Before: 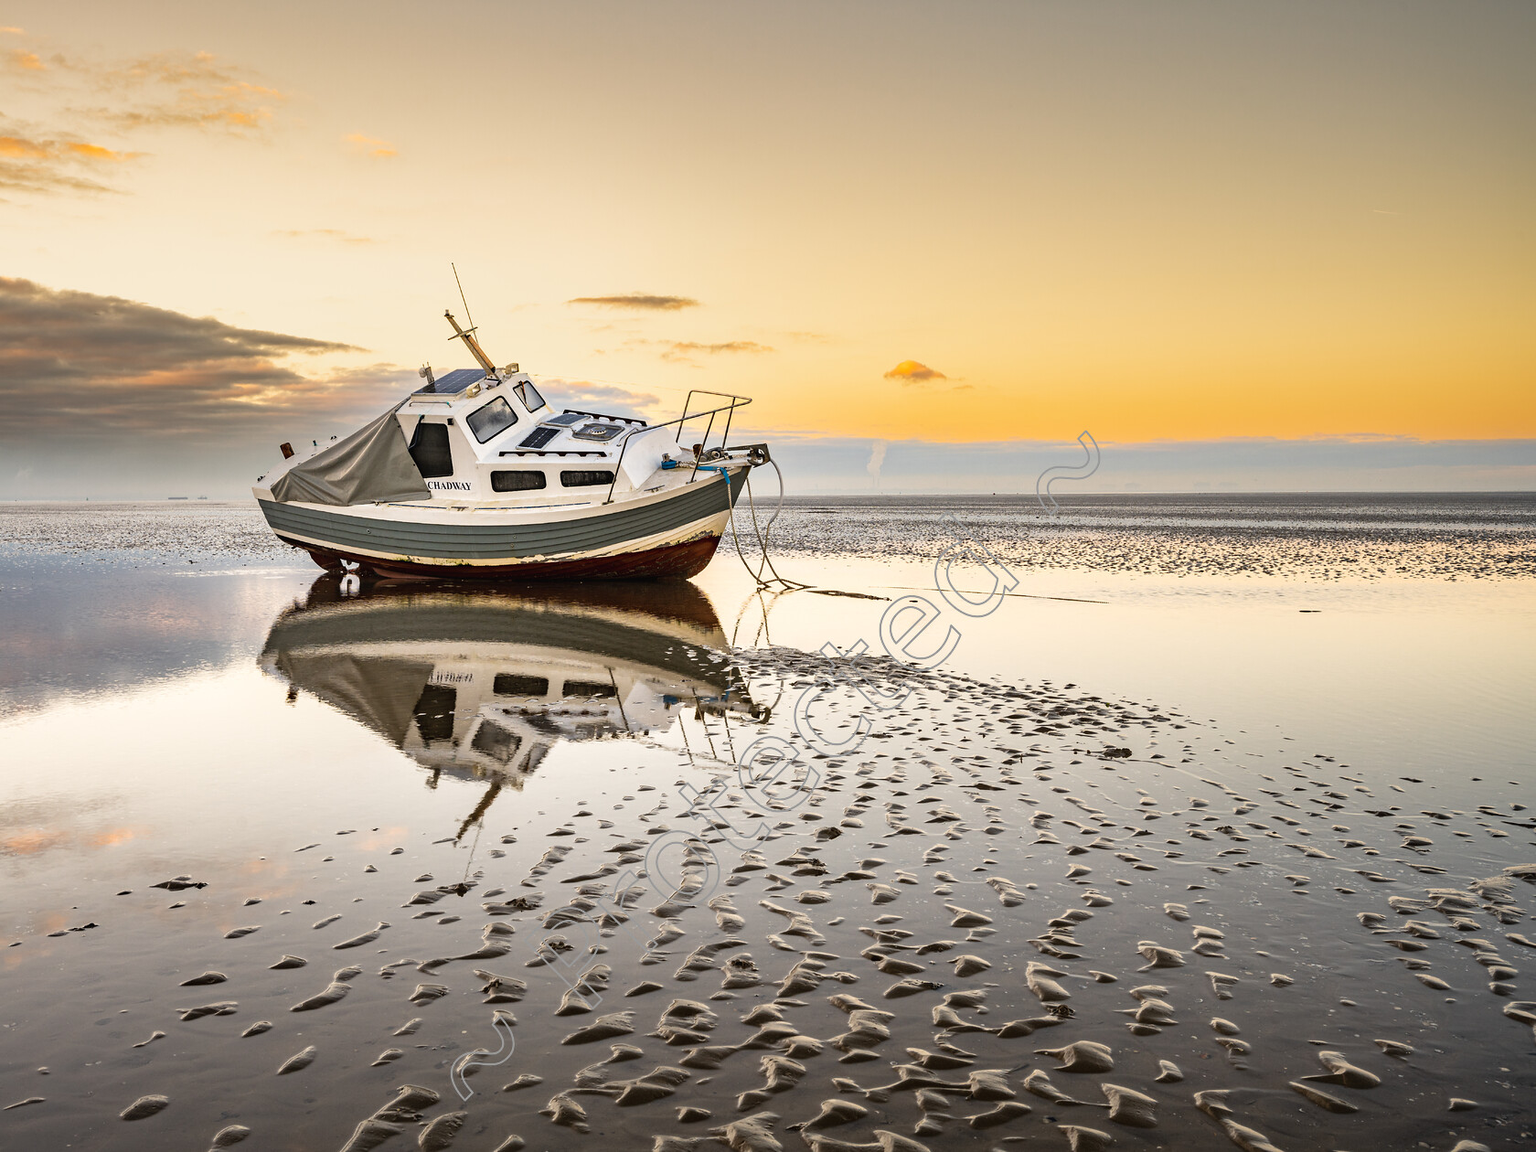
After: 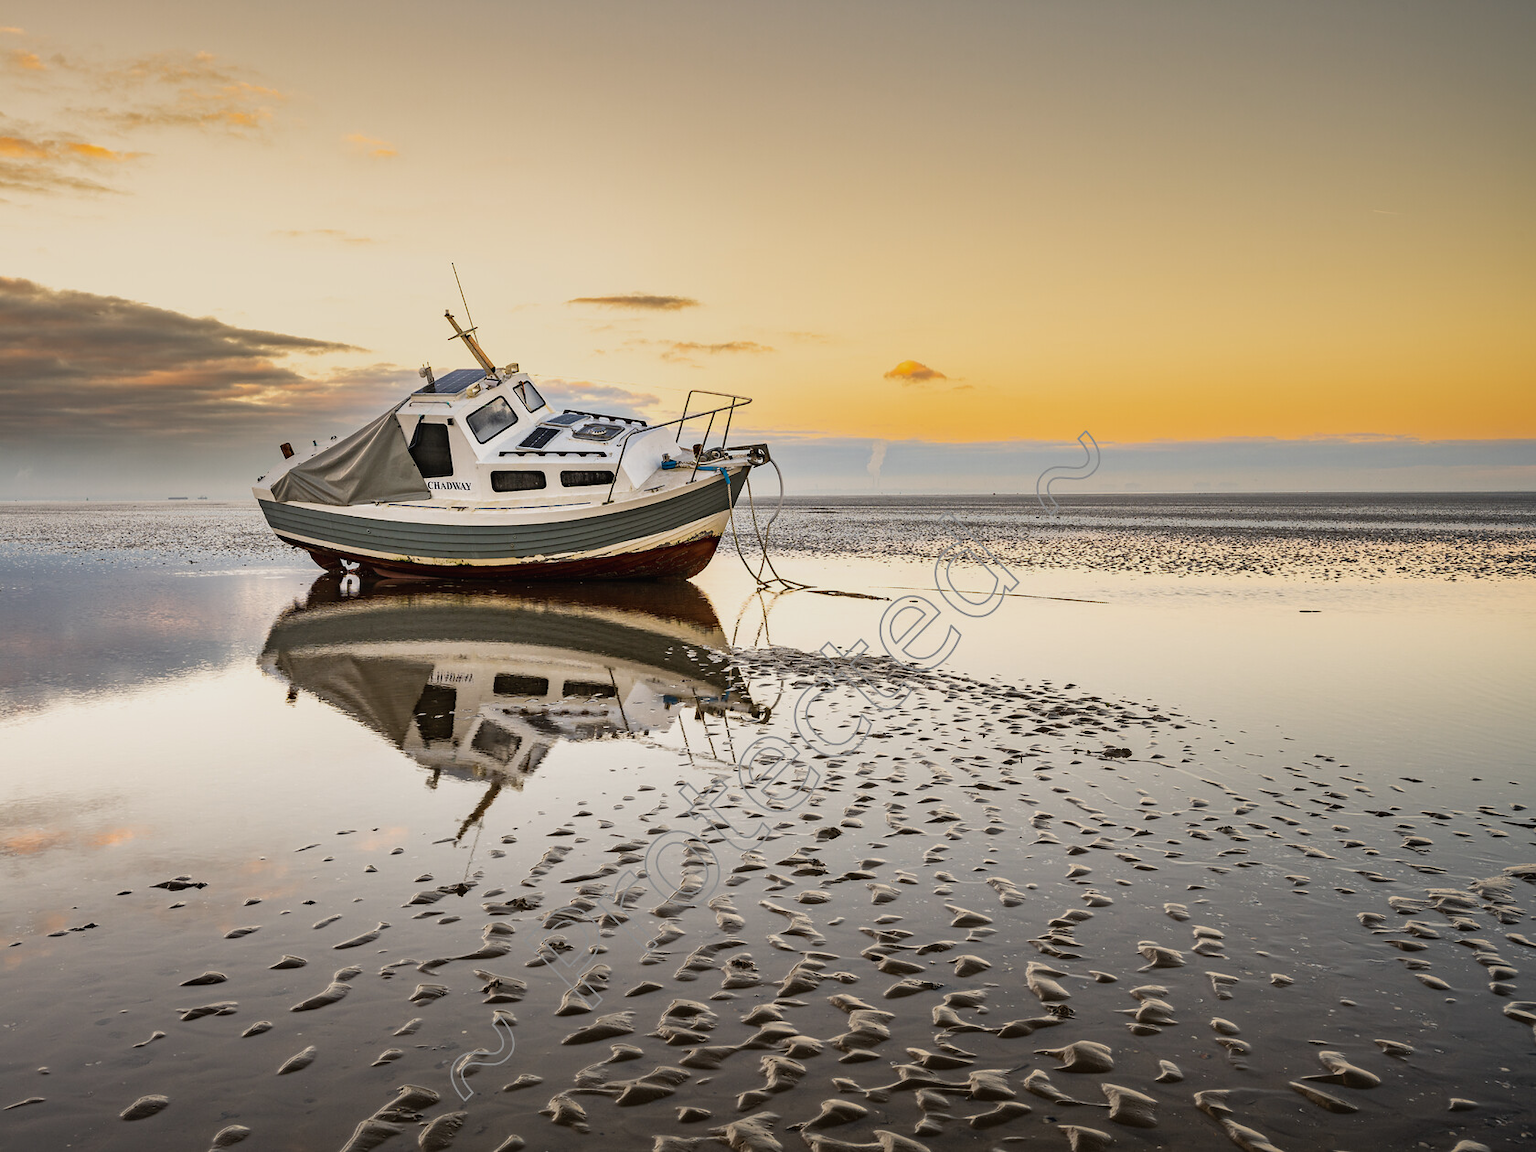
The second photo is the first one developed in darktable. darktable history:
exposure: exposure -0.305 EV, compensate highlight preservation false
